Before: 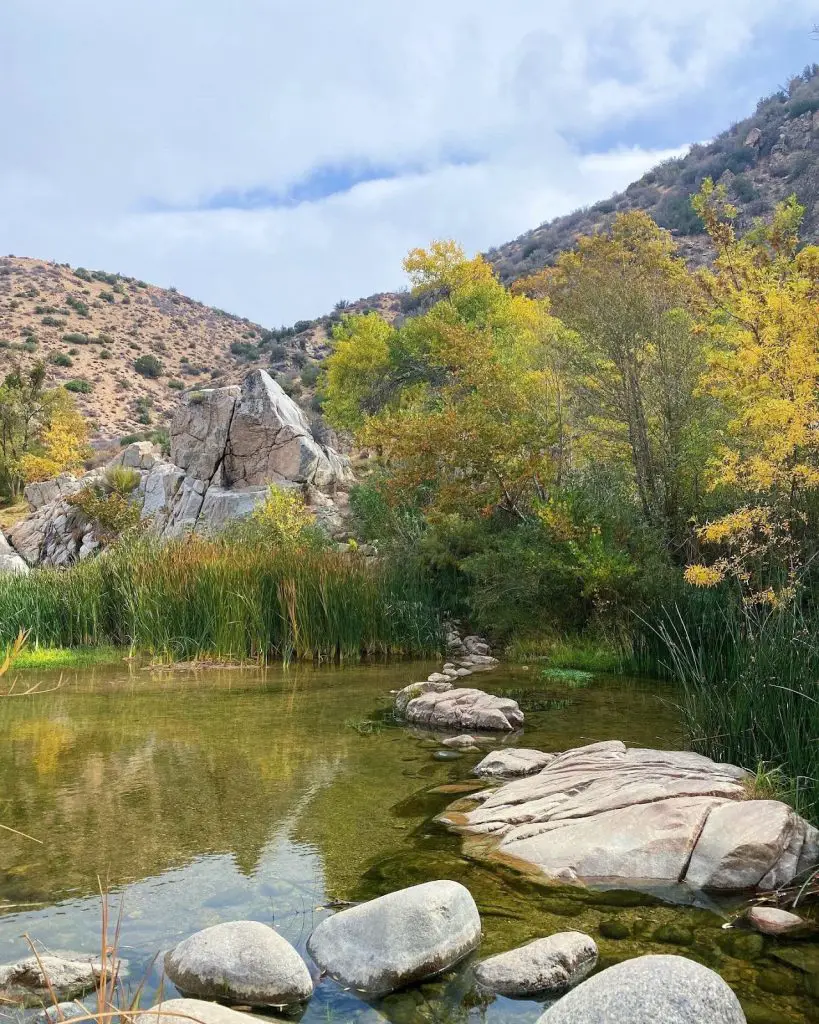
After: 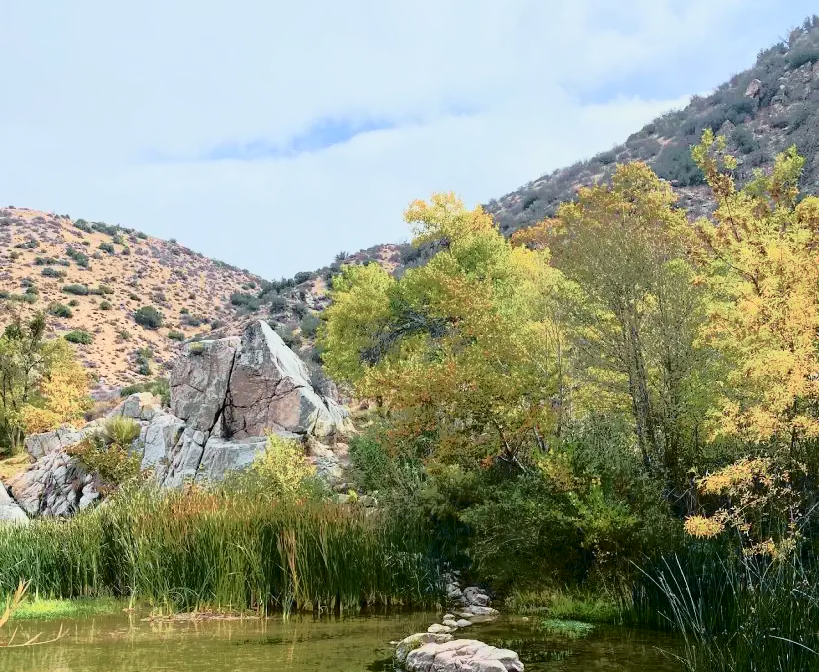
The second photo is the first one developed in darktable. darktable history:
crop and rotate: top 4.848%, bottom 29.503%
tone curve: curves: ch0 [(0, 0) (0.081, 0.033) (0.192, 0.124) (0.283, 0.238) (0.407, 0.476) (0.495, 0.521) (0.661, 0.756) (0.788, 0.87) (1, 0.951)]; ch1 [(0, 0) (0.161, 0.092) (0.35, 0.33) (0.392, 0.392) (0.427, 0.426) (0.479, 0.472) (0.505, 0.497) (0.521, 0.524) (0.567, 0.56) (0.583, 0.592) (0.625, 0.627) (0.678, 0.733) (1, 1)]; ch2 [(0, 0) (0.346, 0.362) (0.404, 0.427) (0.502, 0.499) (0.531, 0.523) (0.544, 0.561) (0.58, 0.59) (0.629, 0.642) (0.717, 0.678) (1, 1)], color space Lab, independent channels, preserve colors none
tone equalizer: on, module defaults
